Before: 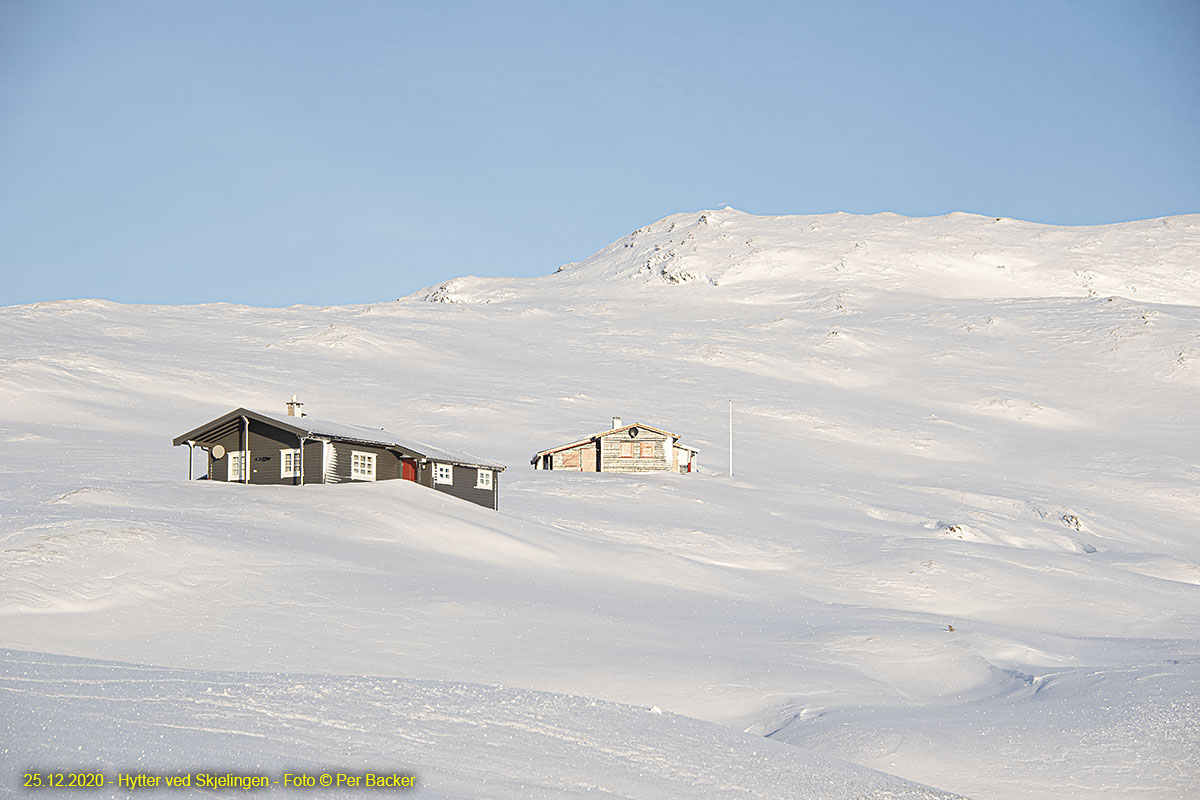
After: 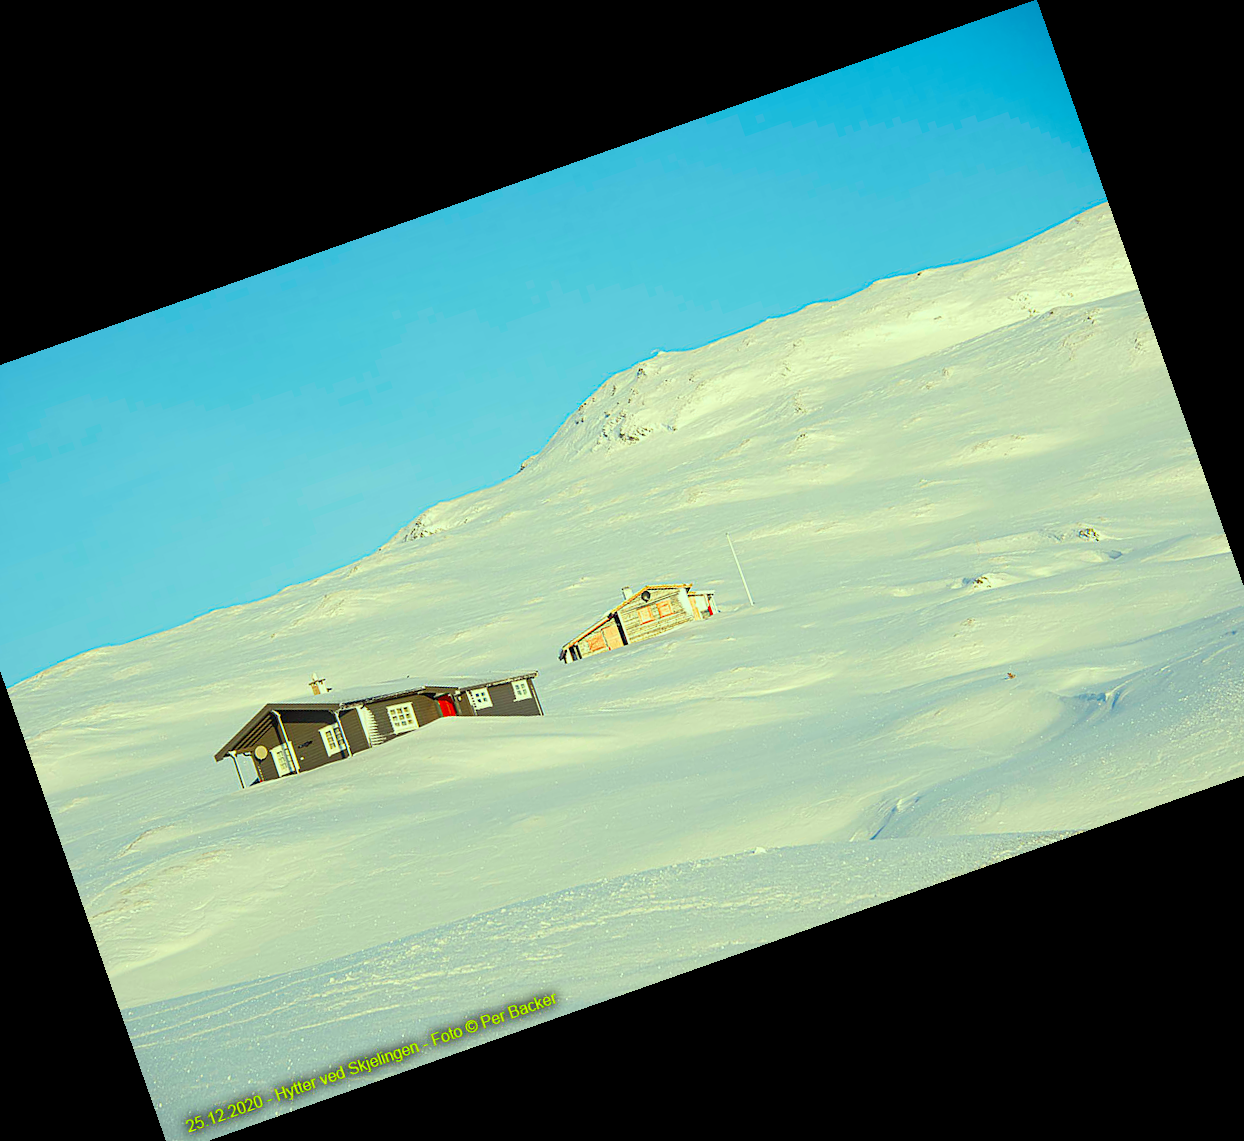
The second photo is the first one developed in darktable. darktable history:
color correction: highlights a* -10.77, highlights b* 9.8, saturation 1.72
crop and rotate: angle 19.43°, left 6.812%, right 4.125%, bottom 1.087%
